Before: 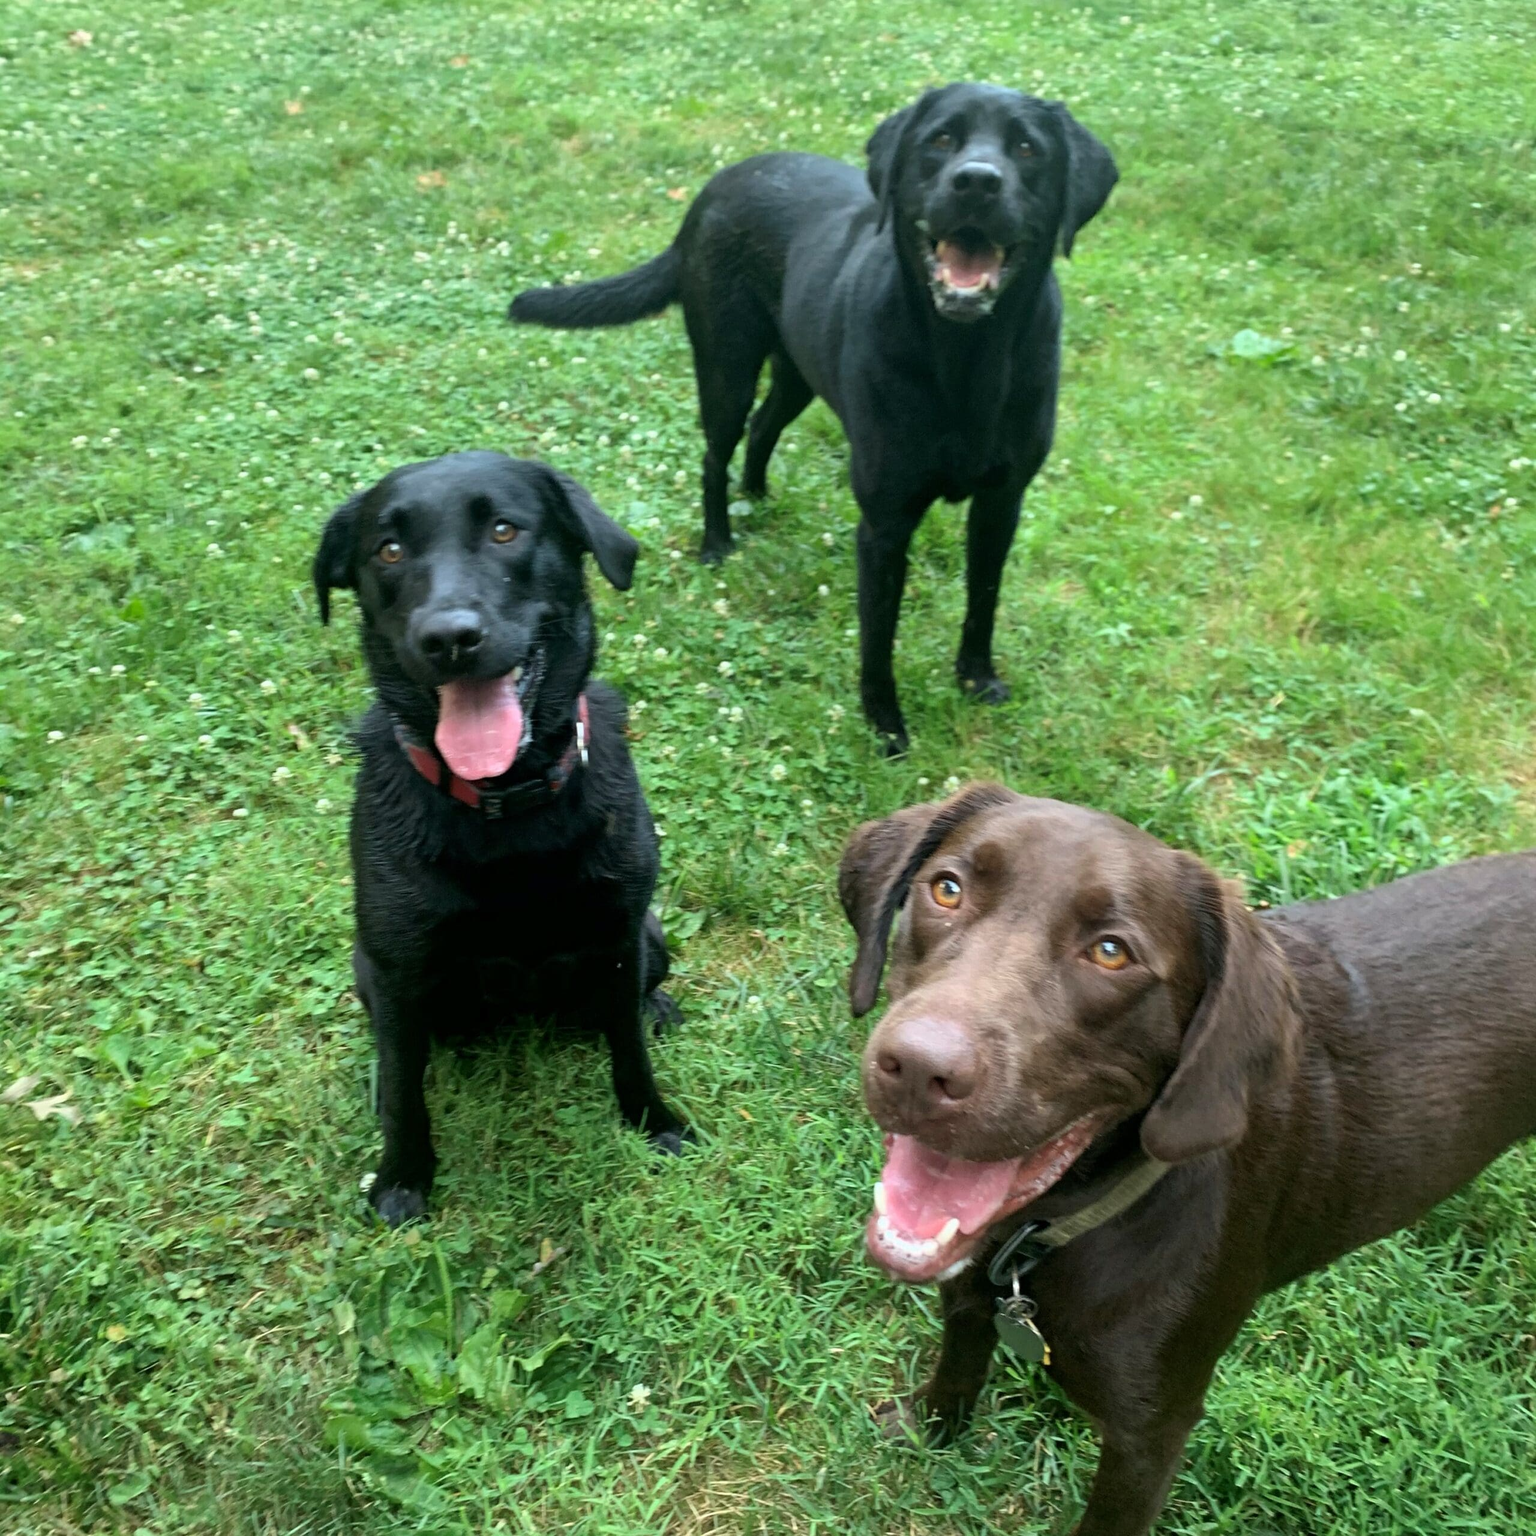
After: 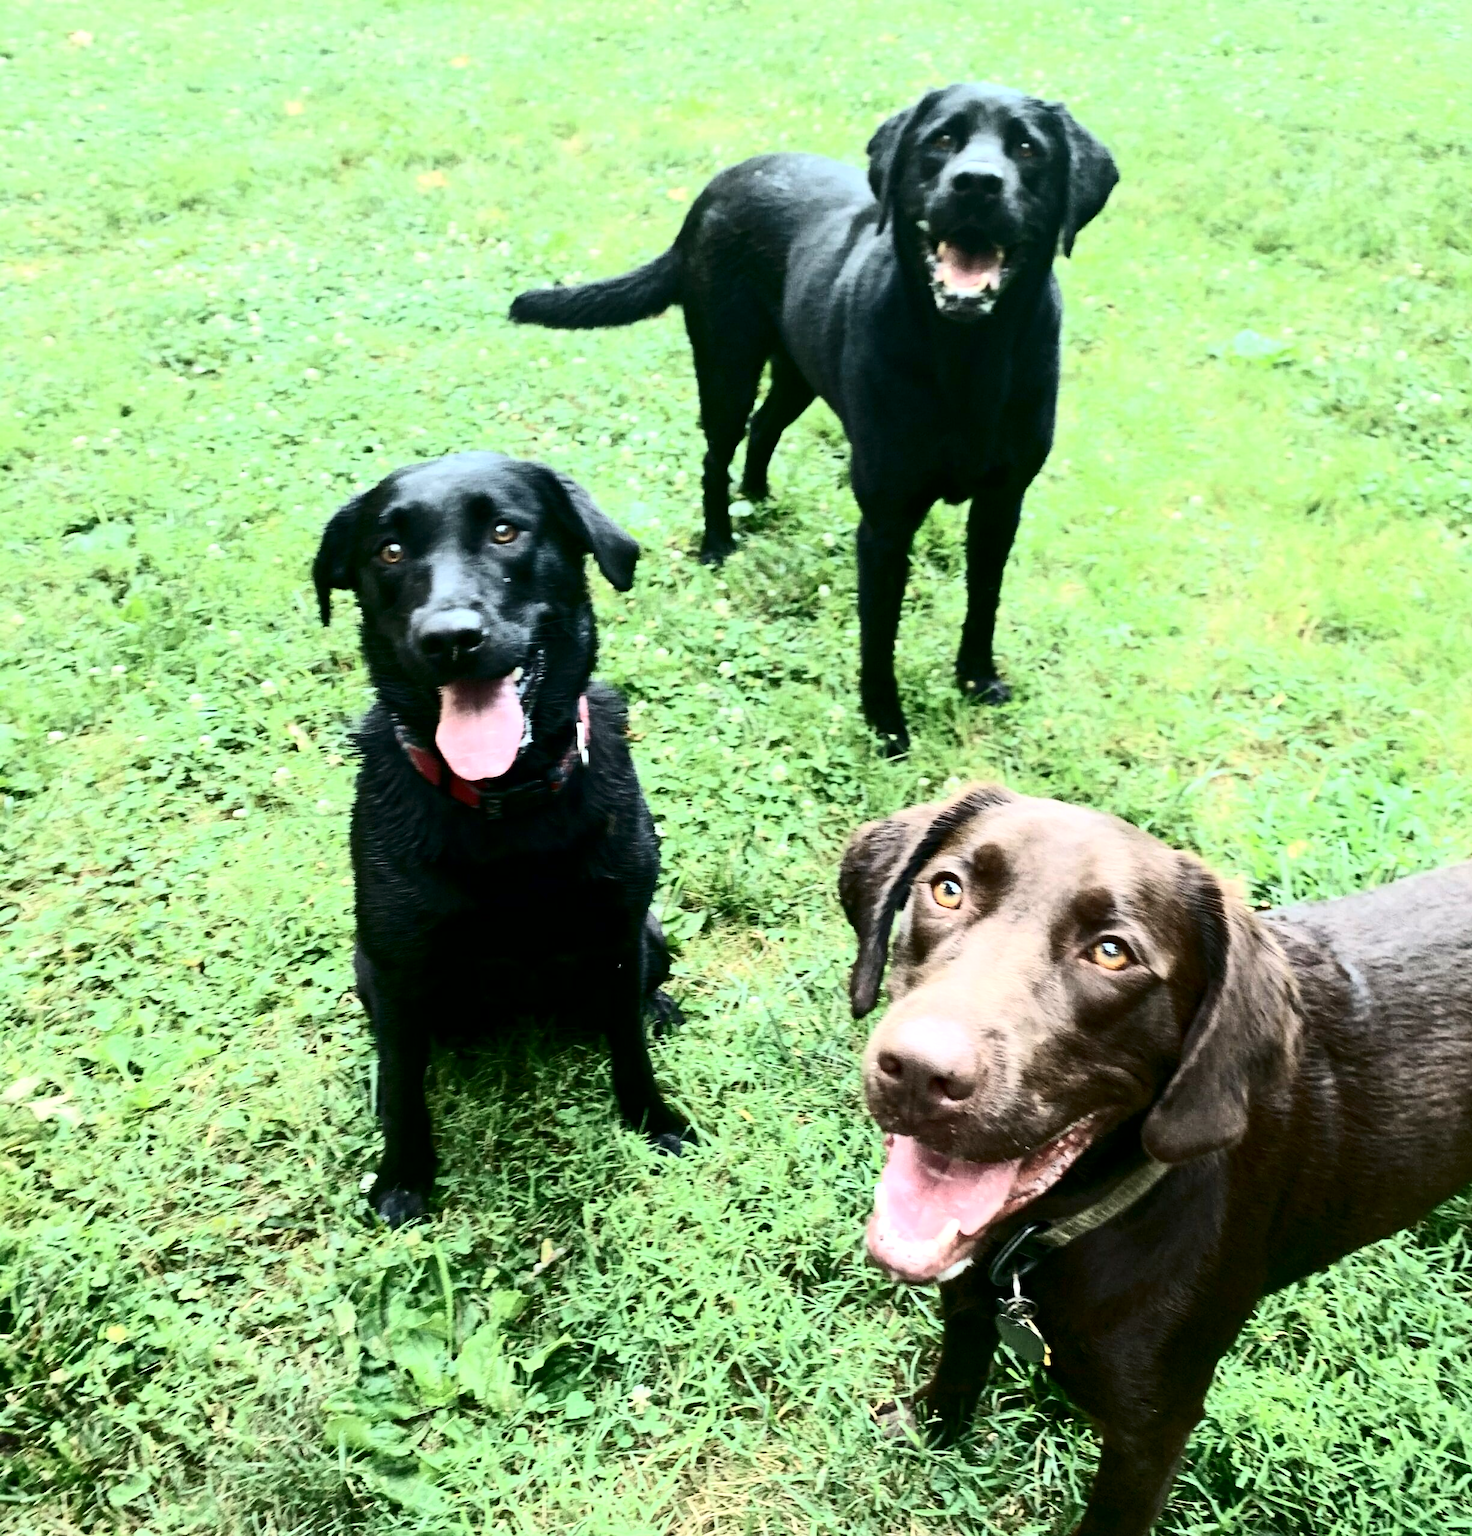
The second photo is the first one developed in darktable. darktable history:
crop: right 4.126%, bottom 0.031%
contrast brightness saturation: contrast 0.5, saturation -0.1
exposure: exposure 0.636 EV, compensate highlight preservation false
